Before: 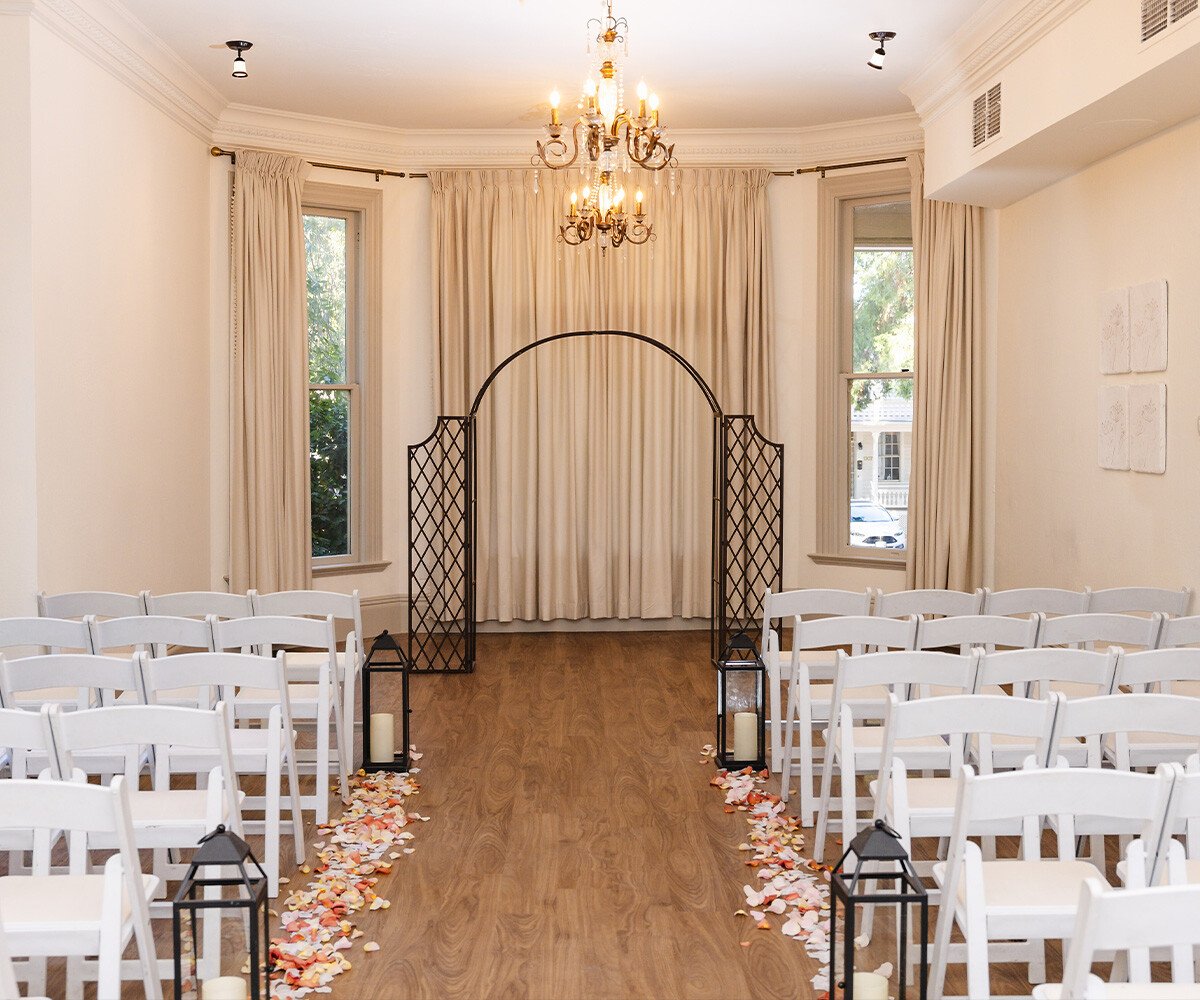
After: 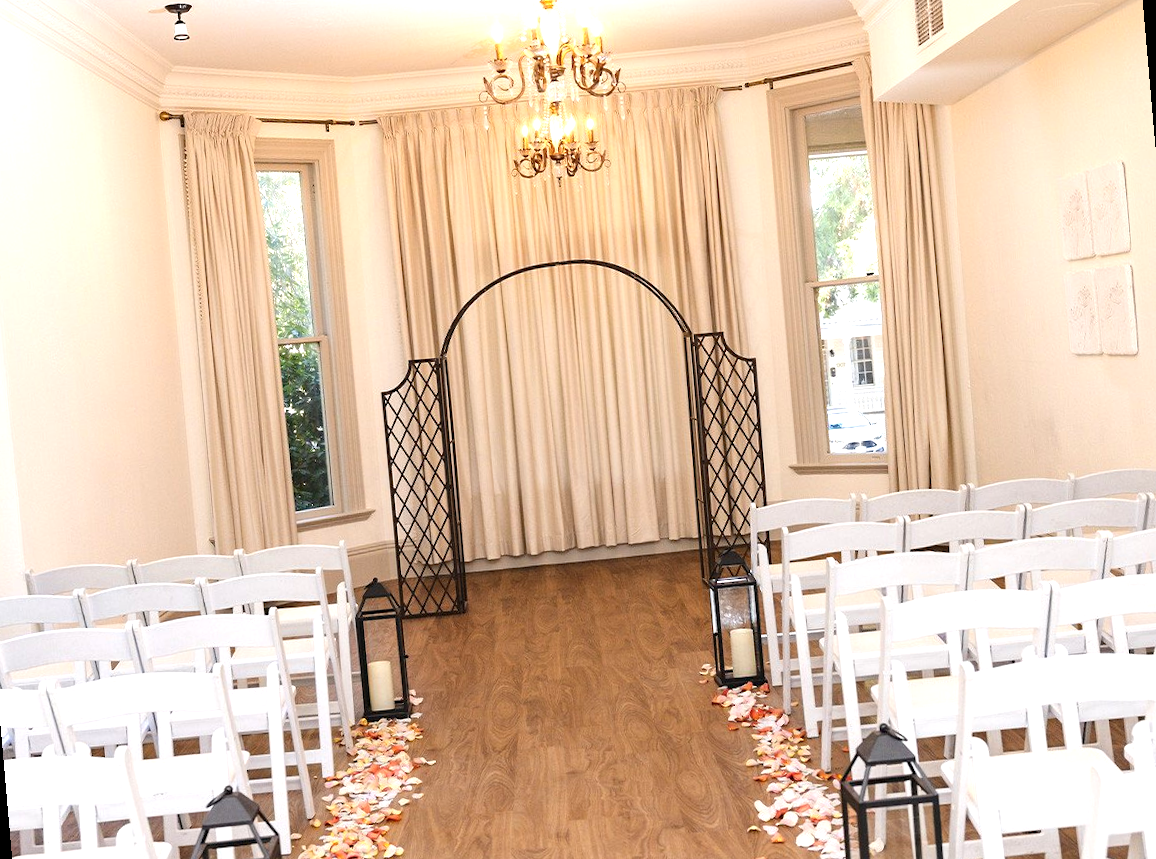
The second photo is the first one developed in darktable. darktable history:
rotate and perspective: rotation -5°, crop left 0.05, crop right 0.952, crop top 0.11, crop bottom 0.89
exposure: exposure 0.6 EV, compensate highlight preservation false
